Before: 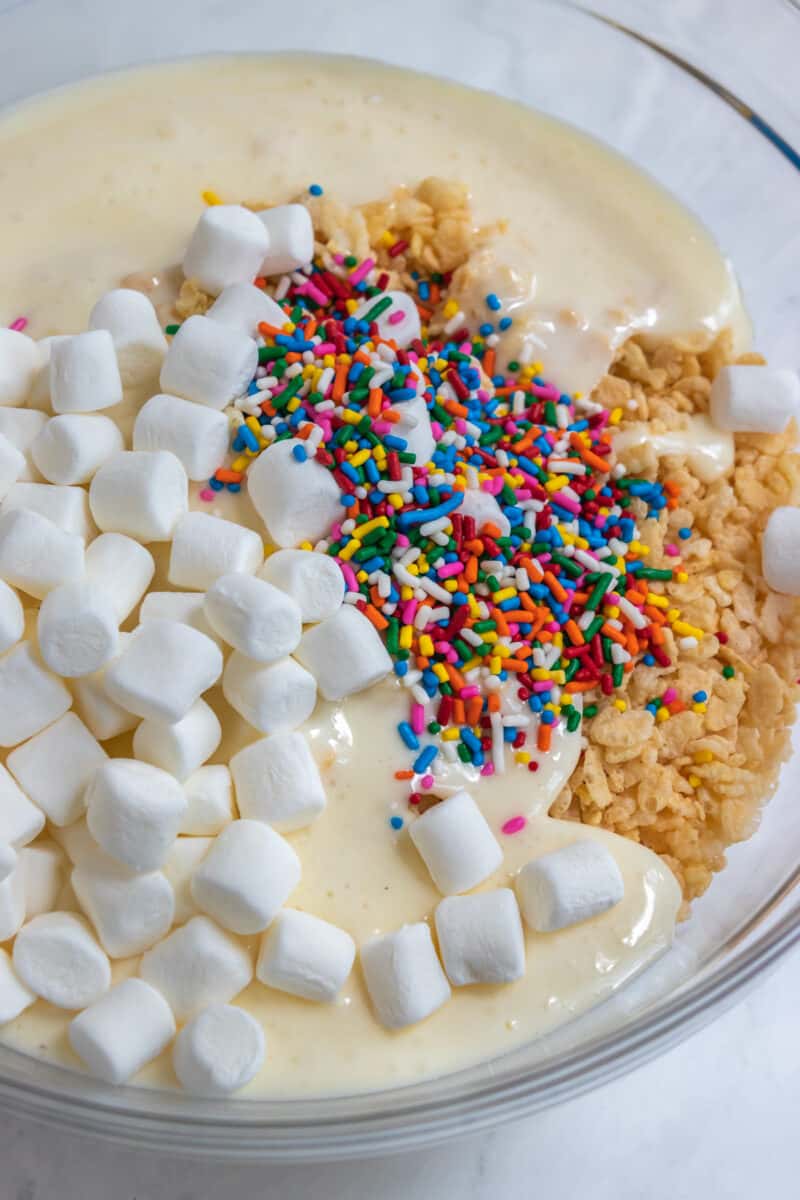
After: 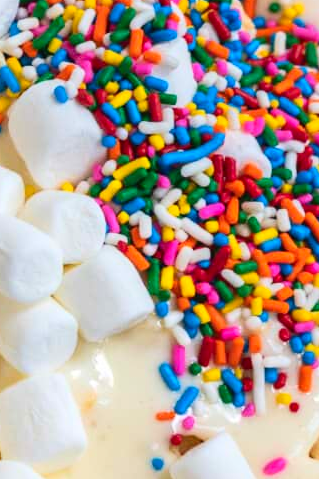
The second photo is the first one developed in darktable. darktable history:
crop: left 30%, top 30%, right 30%, bottom 30%
contrast brightness saturation: contrast 0.2, brightness 0.16, saturation 0.22
white balance: emerald 1
